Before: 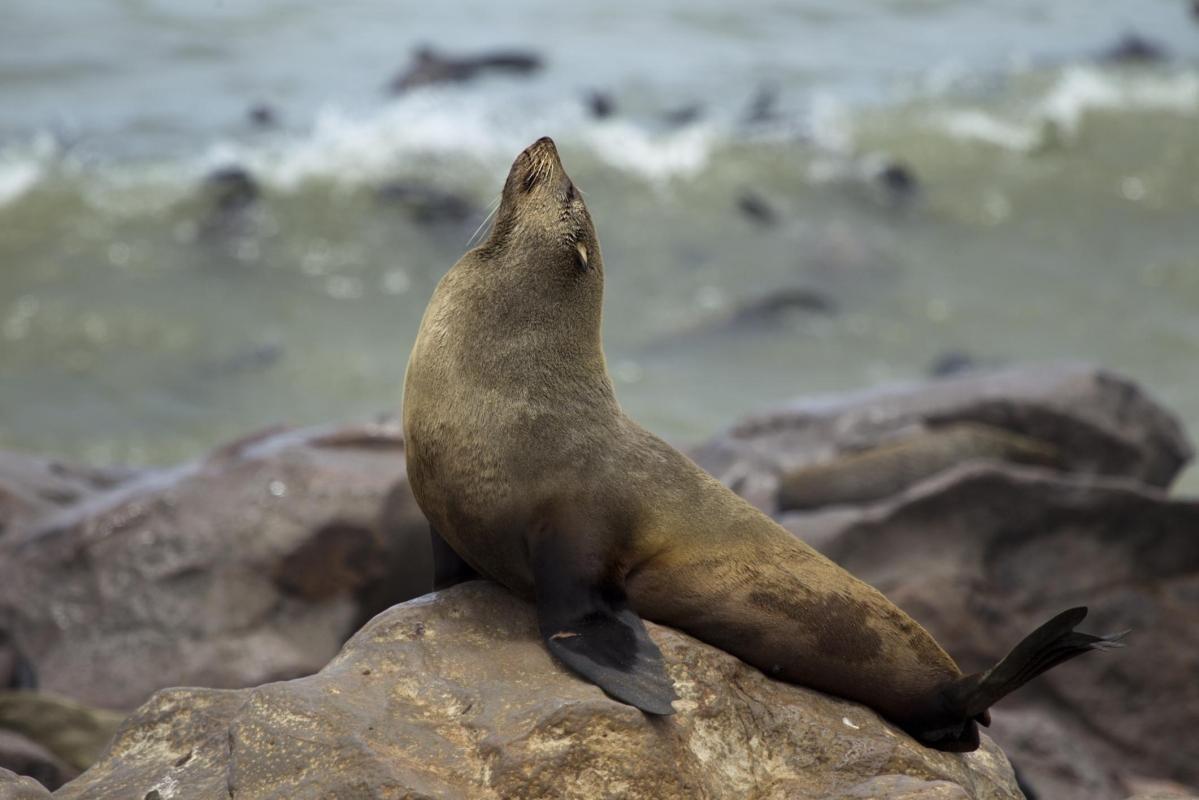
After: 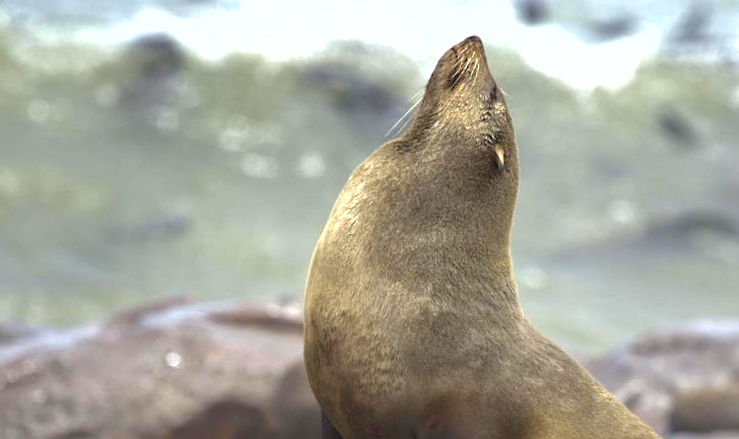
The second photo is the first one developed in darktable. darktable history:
shadows and highlights: highlights color adjustment 42.88%
exposure: black level correction 0, exposure 1.126 EV, compensate highlight preservation false
tone equalizer: on, module defaults
crop and rotate: angle -5.59°, left 2.243%, top 6.9%, right 27.385%, bottom 30.354%
